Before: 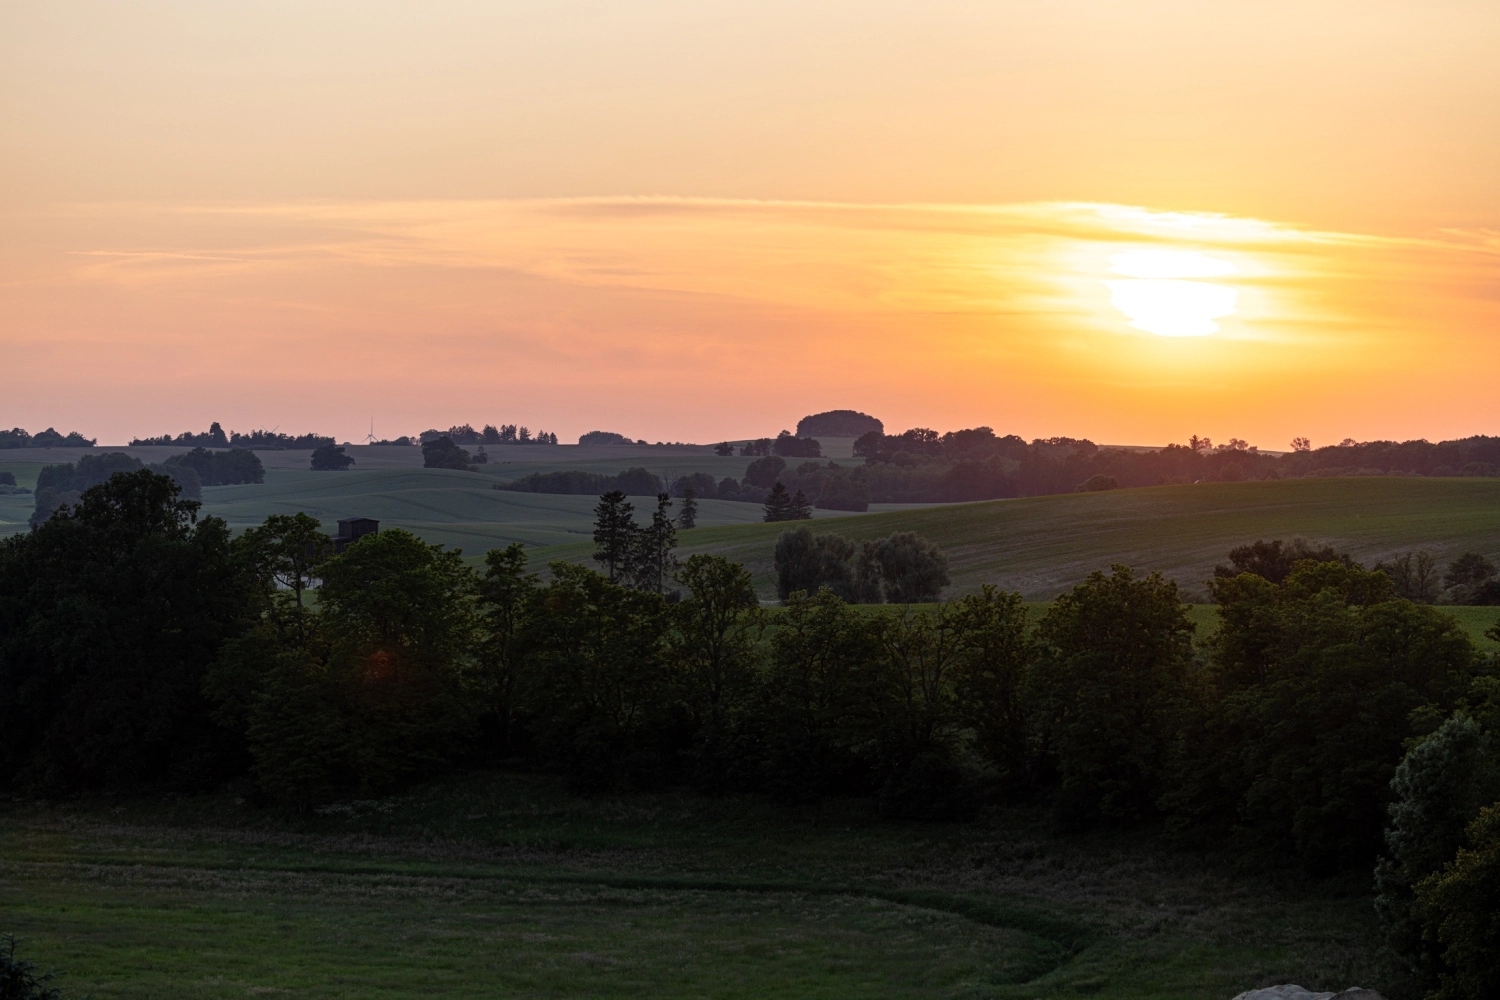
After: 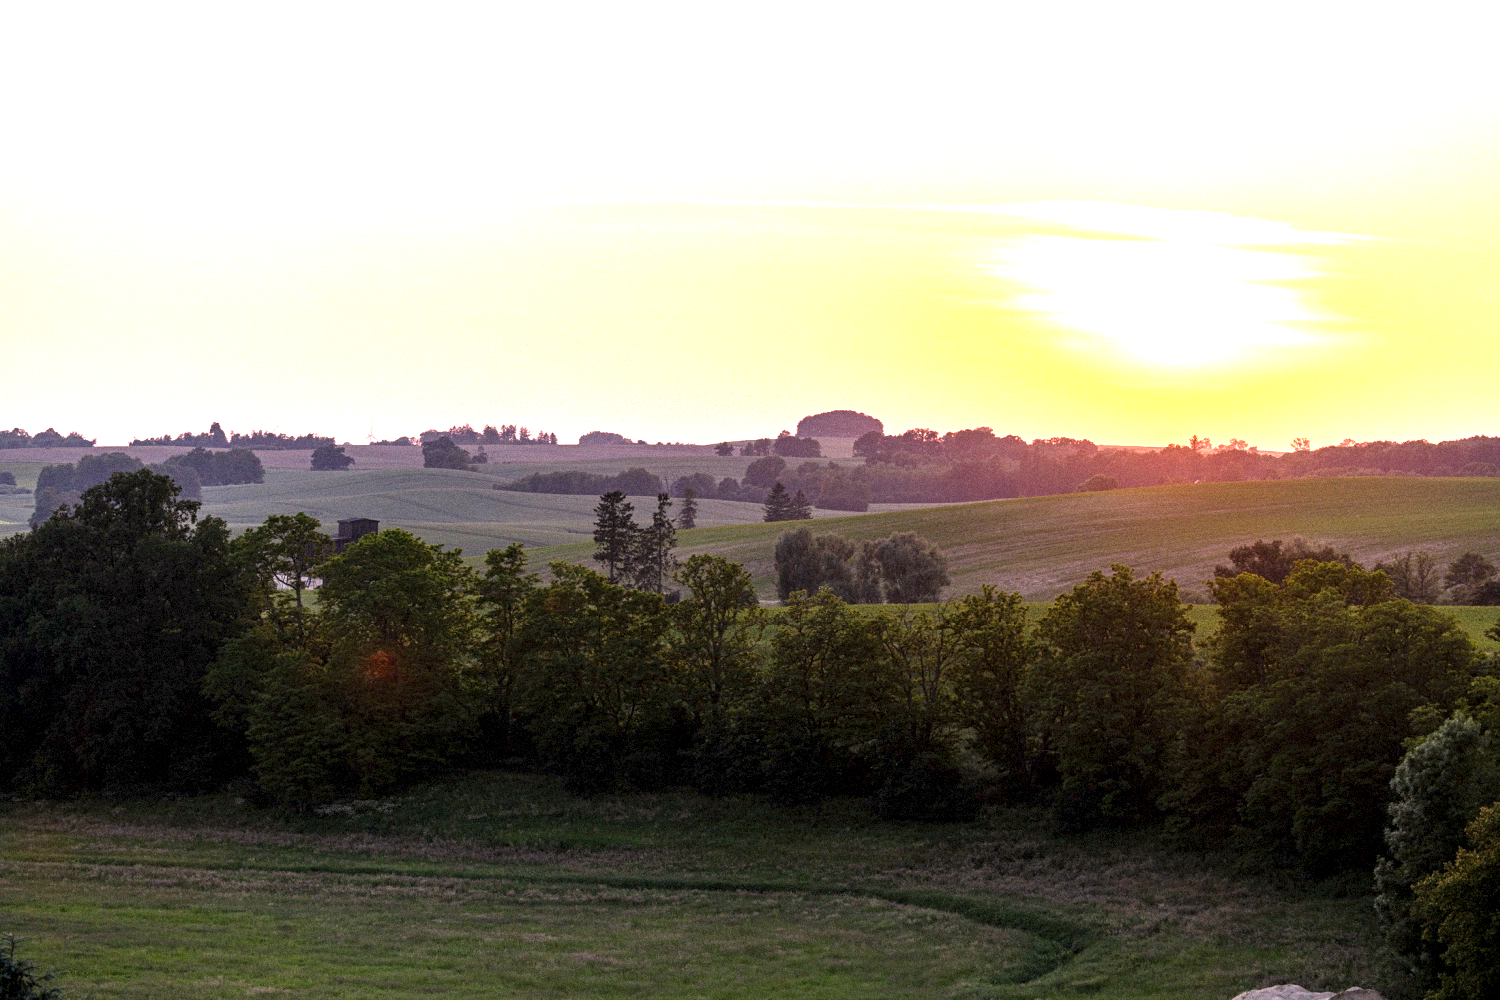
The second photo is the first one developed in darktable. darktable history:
exposure: black level correction 0.001, exposure 1.822 EV, compensate exposure bias true, compensate highlight preservation false
color correction: highlights a* 14.52, highlights b* 4.84
grain: mid-tones bias 0%
